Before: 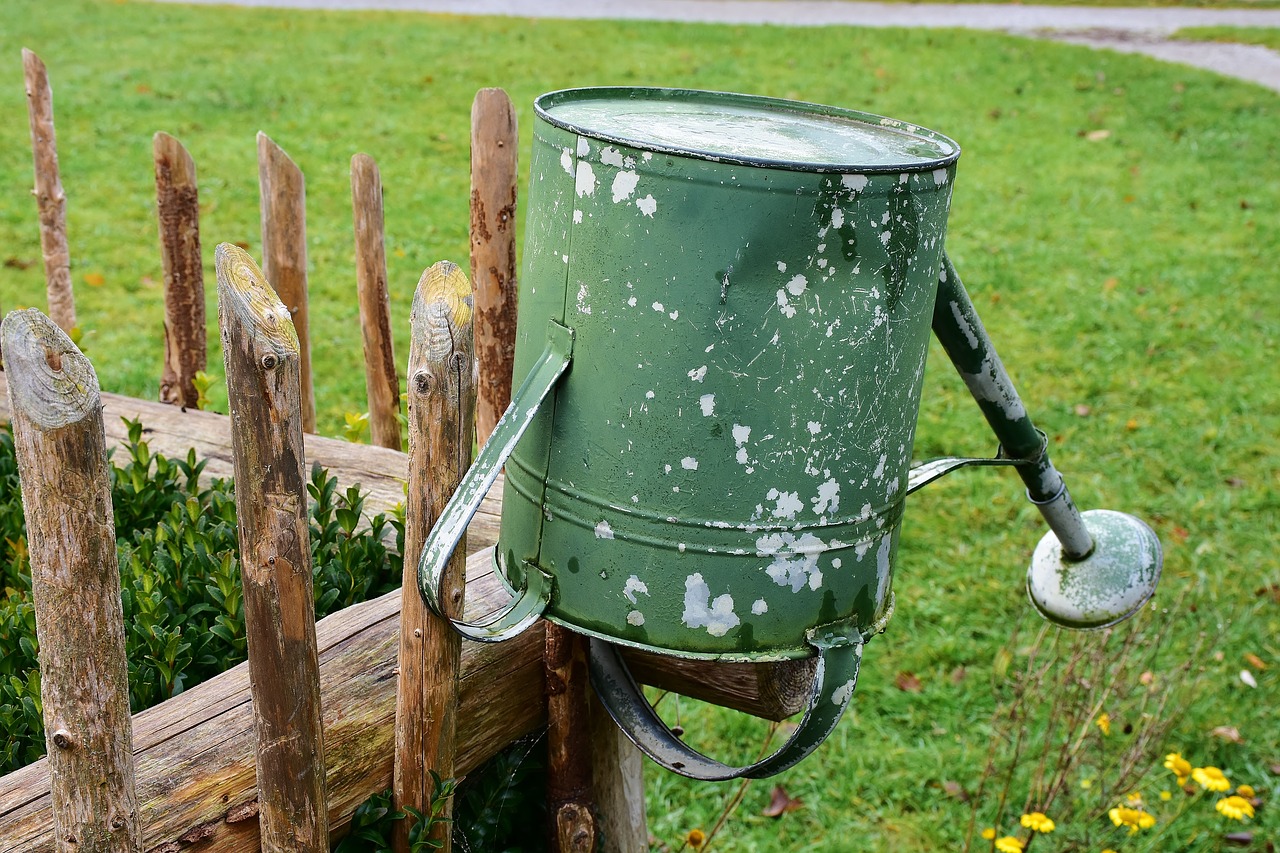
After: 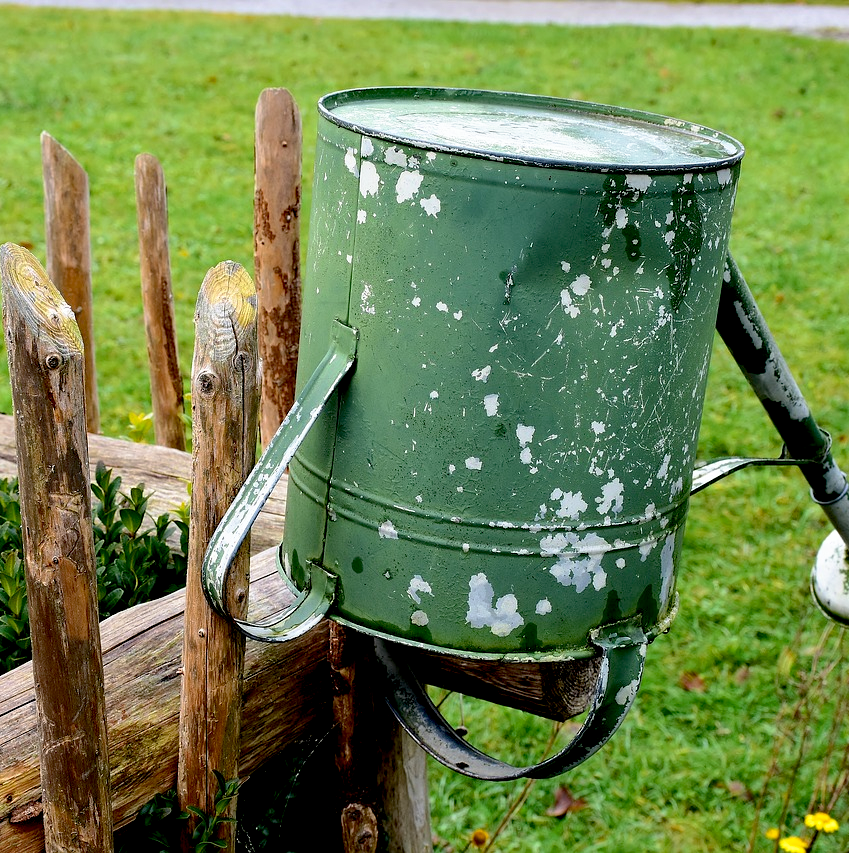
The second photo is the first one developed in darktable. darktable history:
base curve: curves: ch0 [(0.017, 0) (0.425, 0.441) (0.844, 0.933) (1, 1)], preserve colors none
crop: left 16.909%, right 16.724%
